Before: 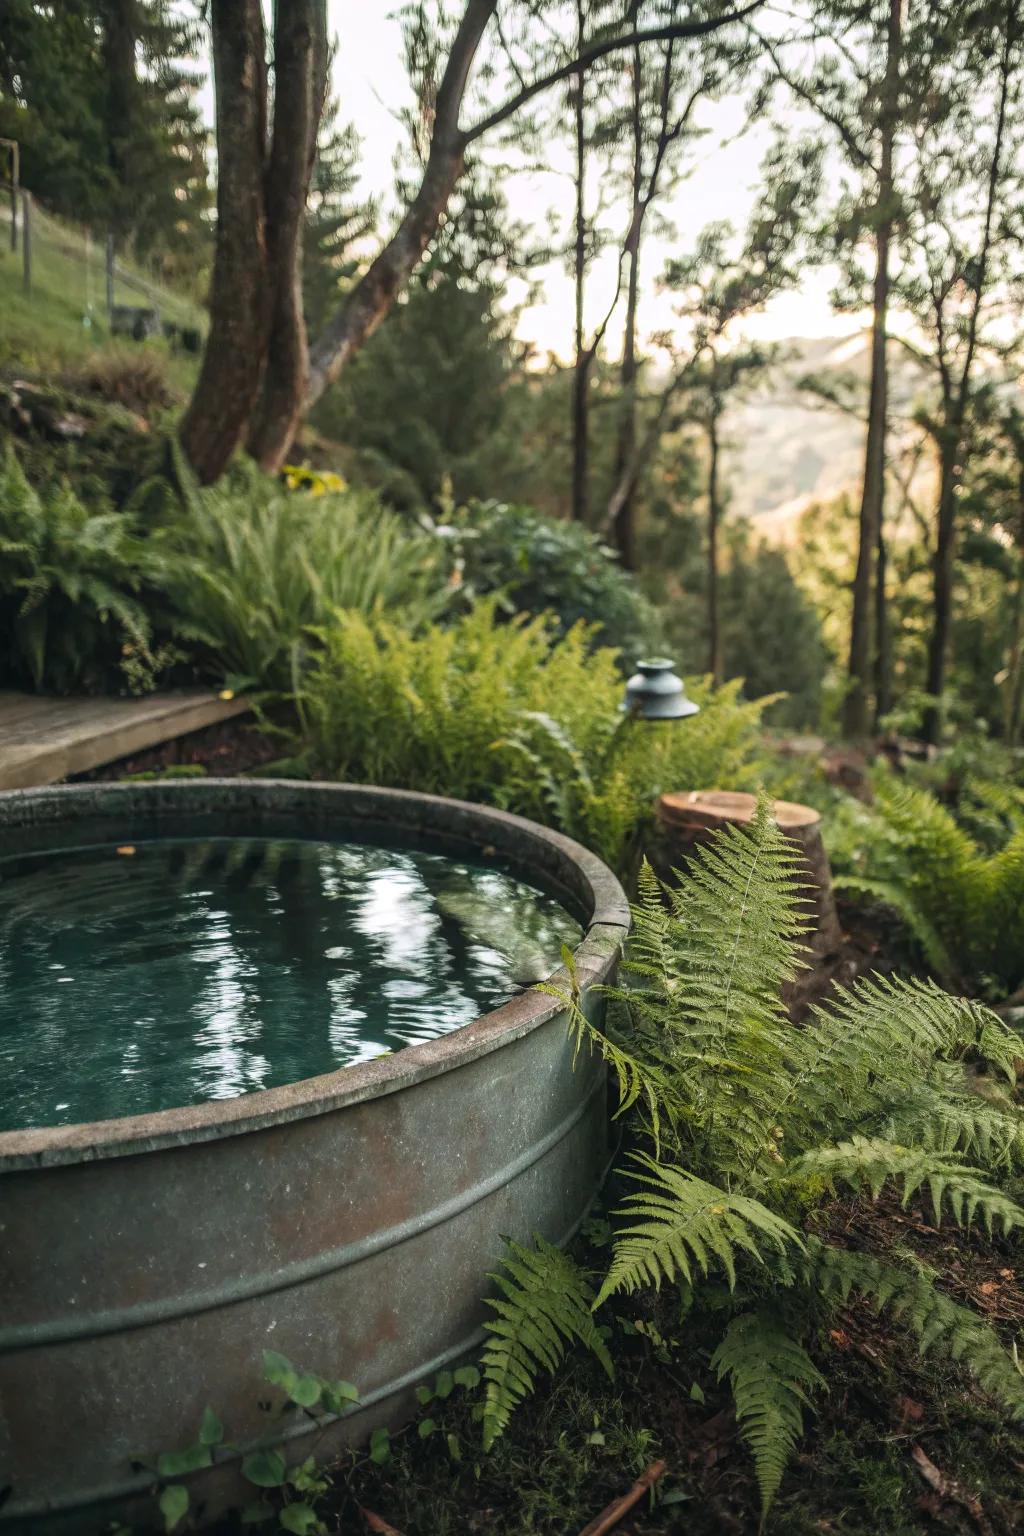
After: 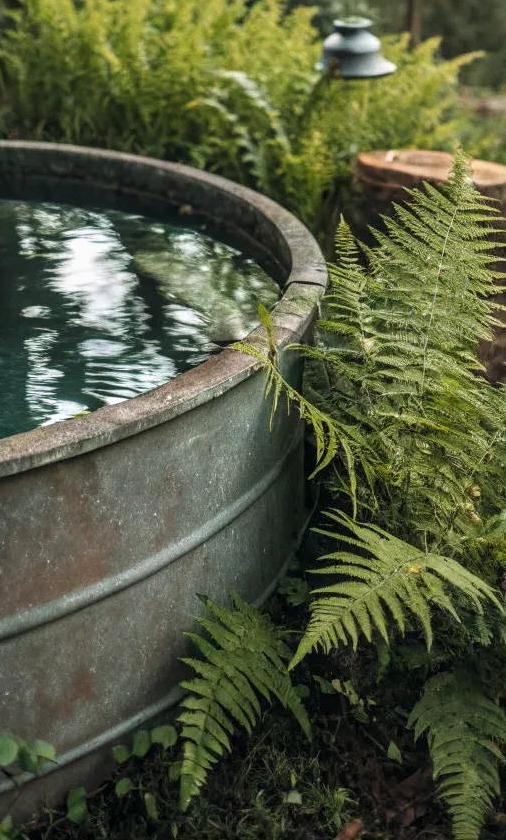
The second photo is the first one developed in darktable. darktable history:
grain: coarseness 14.57 ISO, strength 8.8%
crop: left 29.672%, top 41.786%, right 20.851%, bottom 3.487%
local contrast: on, module defaults
